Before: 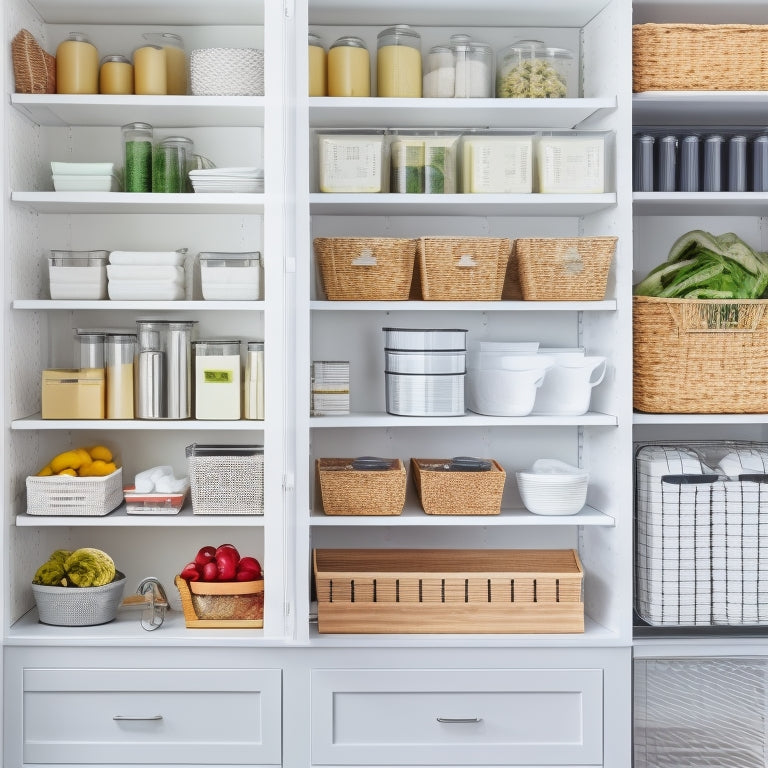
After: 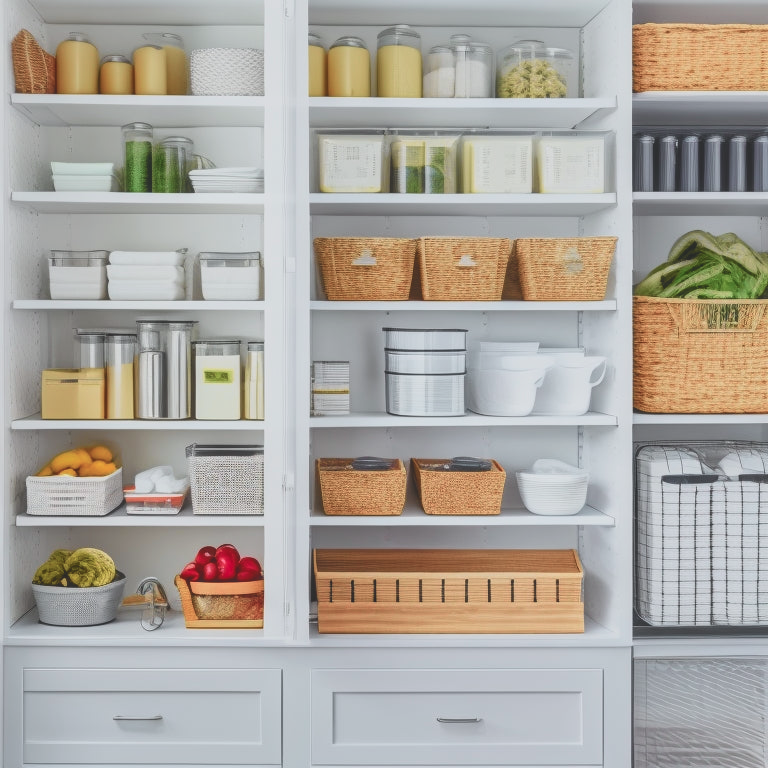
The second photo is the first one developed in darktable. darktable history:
exposure: black level correction -0.026, exposure -0.119 EV, compensate exposure bias true, compensate highlight preservation false
local contrast: detail 109%
tone curve: curves: ch0 [(0, 0) (0.058, 0.027) (0.214, 0.183) (0.304, 0.288) (0.522, 0.549) (0.658, 0.7) (0.741, 0.775) (0.844, 0.866) (0.986, 0.957)]; ch1 [(0, 0) (0.172, 0.123) (0.312, 0.296) (0.437, 0.429) (0.471, 0.469) (0.502, 0.5) (0.513, 0.515) (0.572, 0.603) (0.617, 0.653) (0.68, 0.724) (0.889, 0.924) (1, 1)]; ch2 [(0, 0) (0.411, 0.424) (0.489, 0.49) (0.502, 0.5) (0.517, 0.519) (0.549, 0.578) (0.604, 0.628) (0.693, 0.686) (1, 1)], color space Lab, independent channels, preserve colors none
shadows and highlights: shadows 25.6, white point adjustment -2.82, highlights -30.07
